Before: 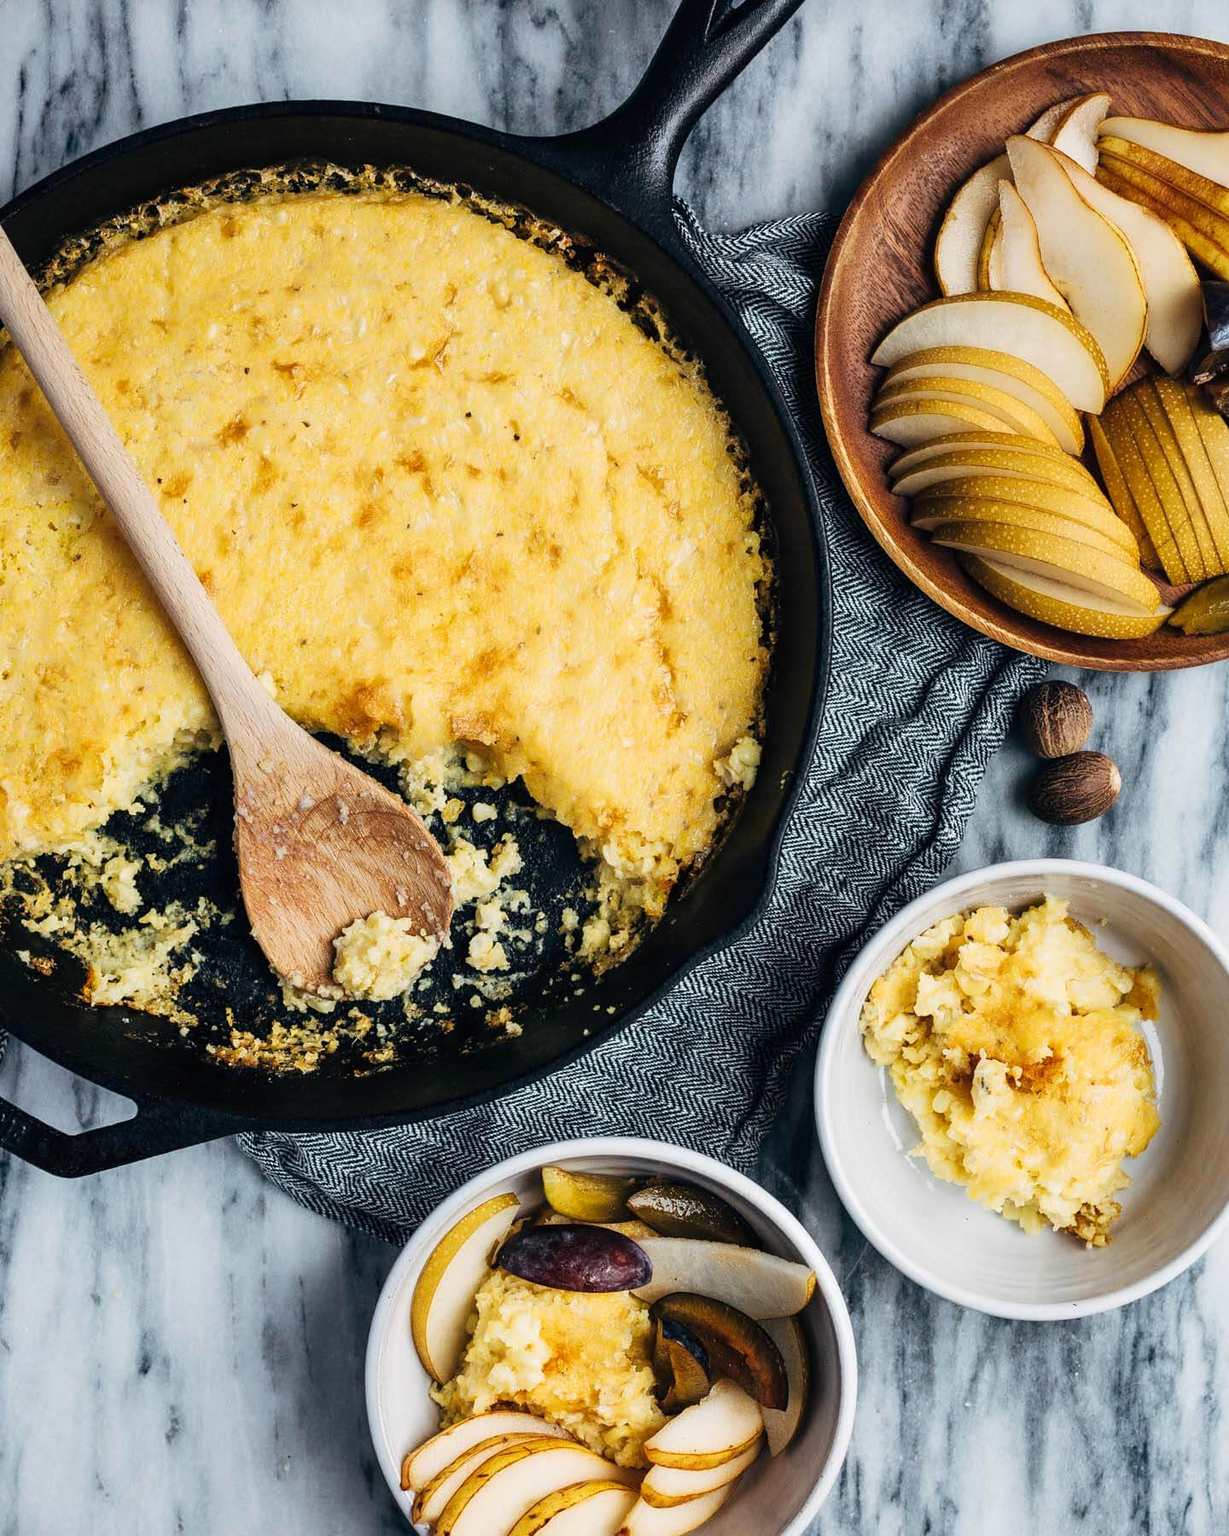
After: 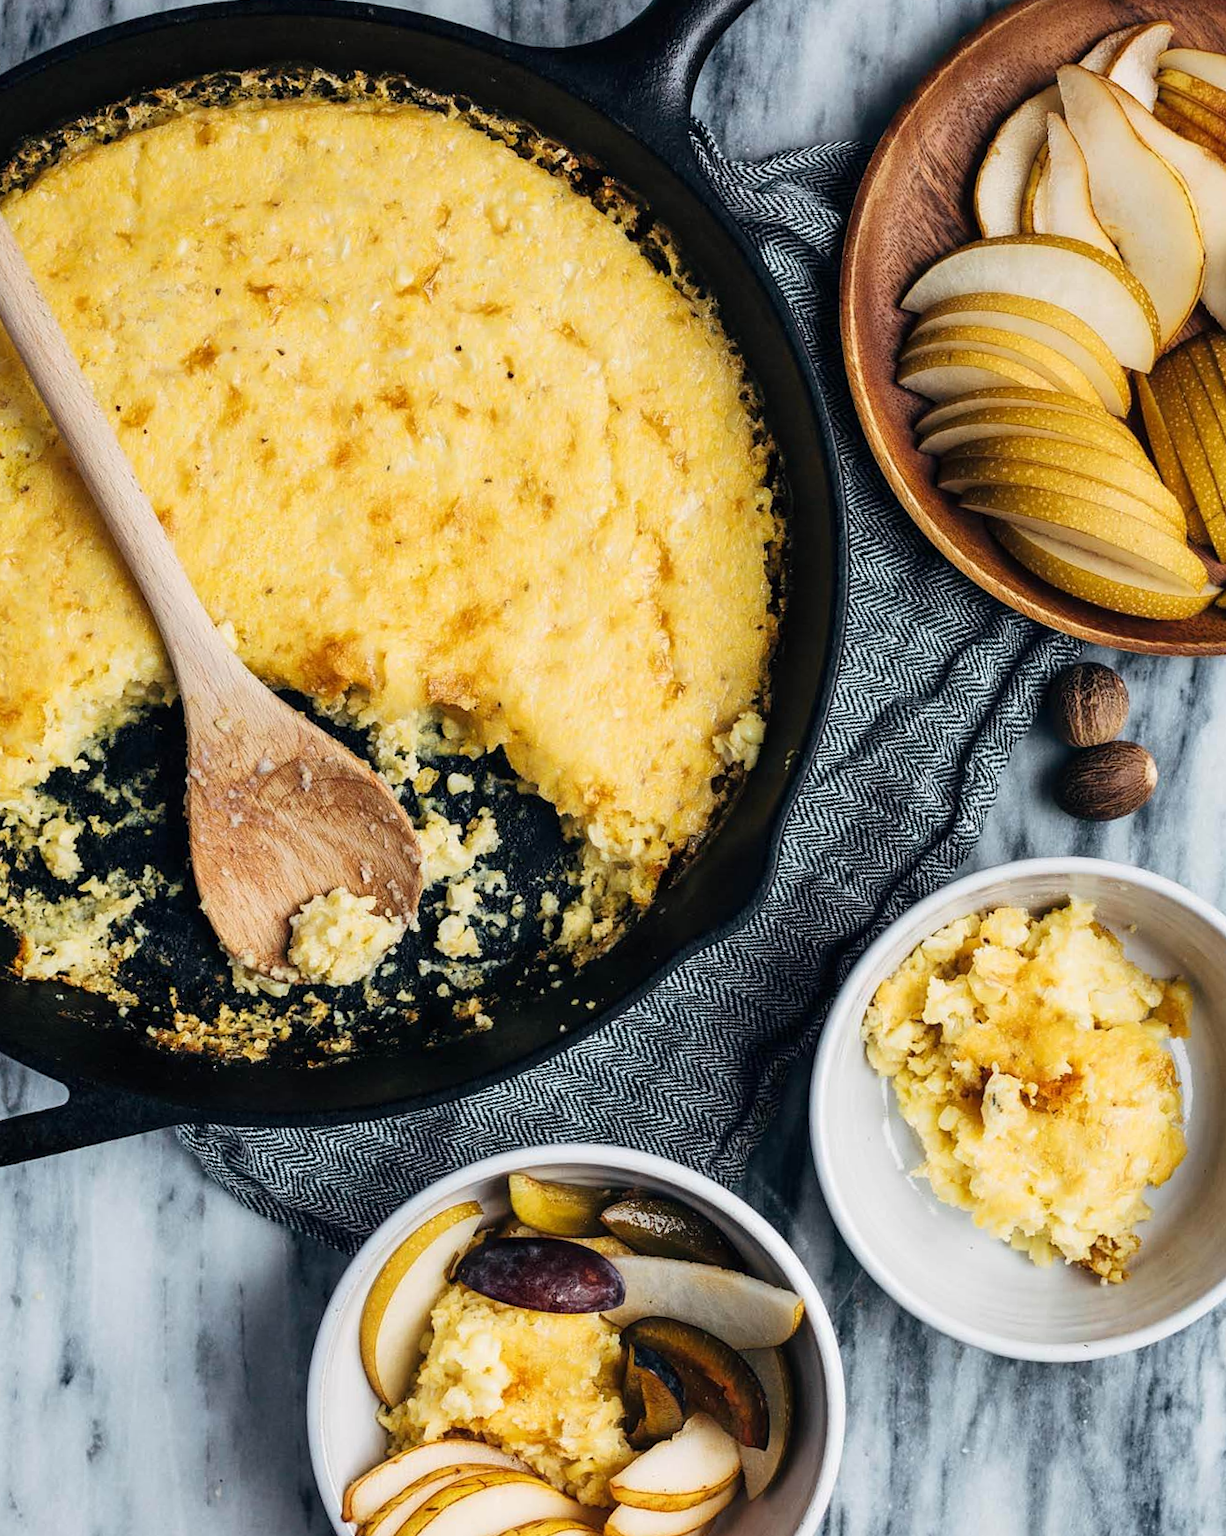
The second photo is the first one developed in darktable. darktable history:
crop and rotate: angle -2.09°, left 3.101%, top 3.999%, right 1.531%, bottom 0.459%
